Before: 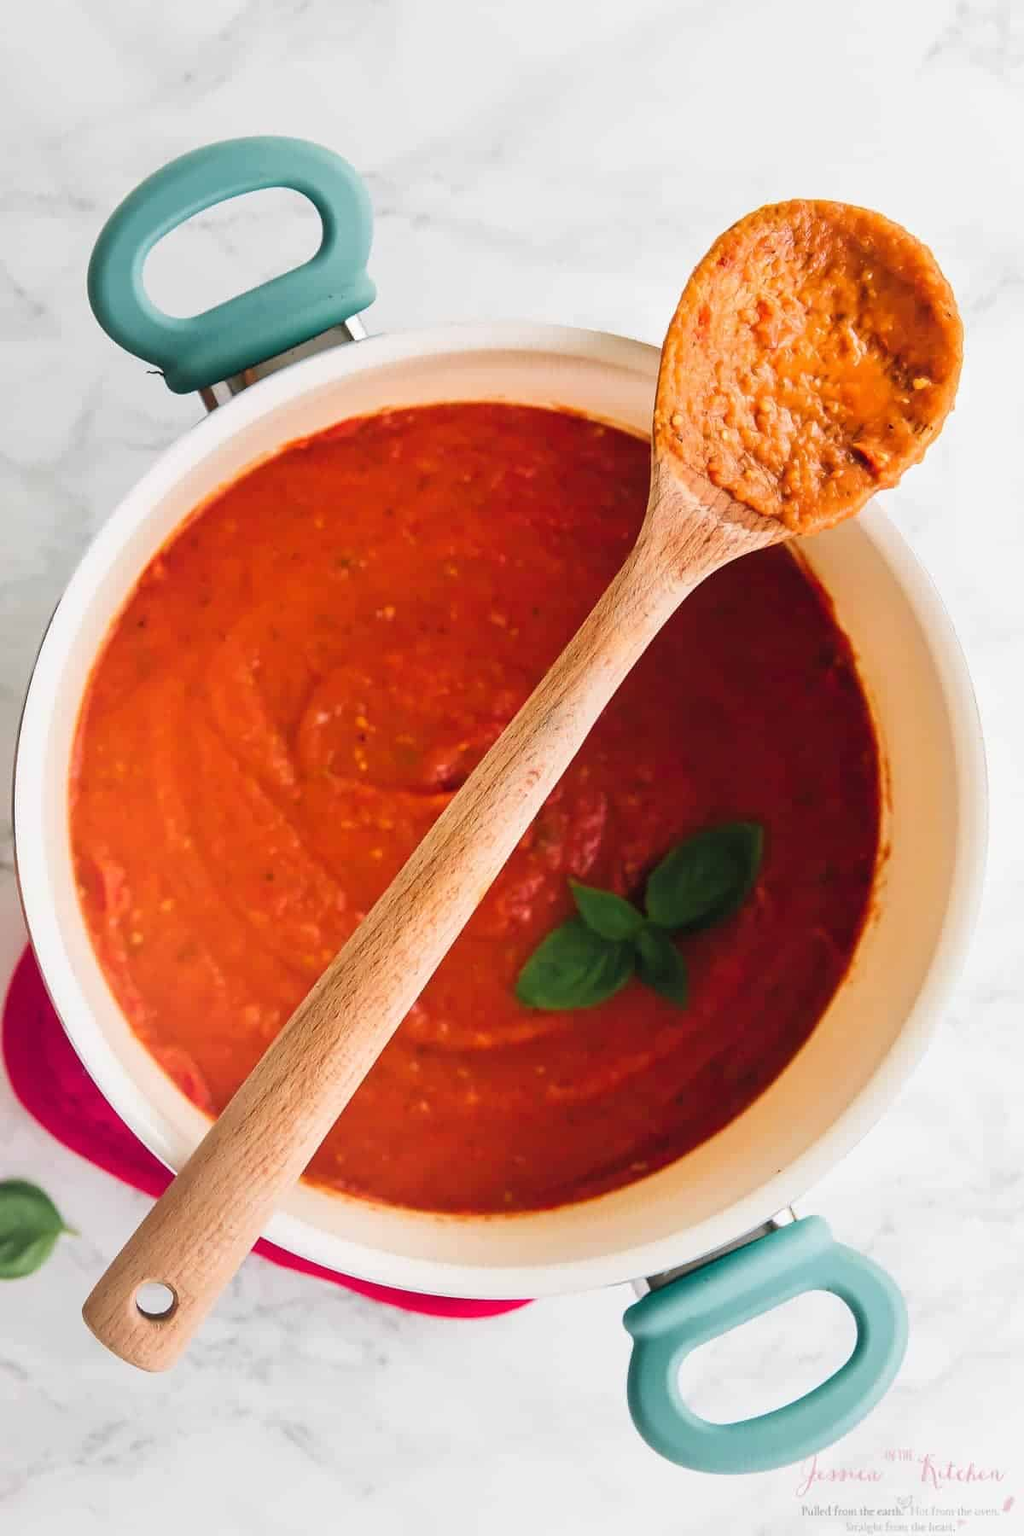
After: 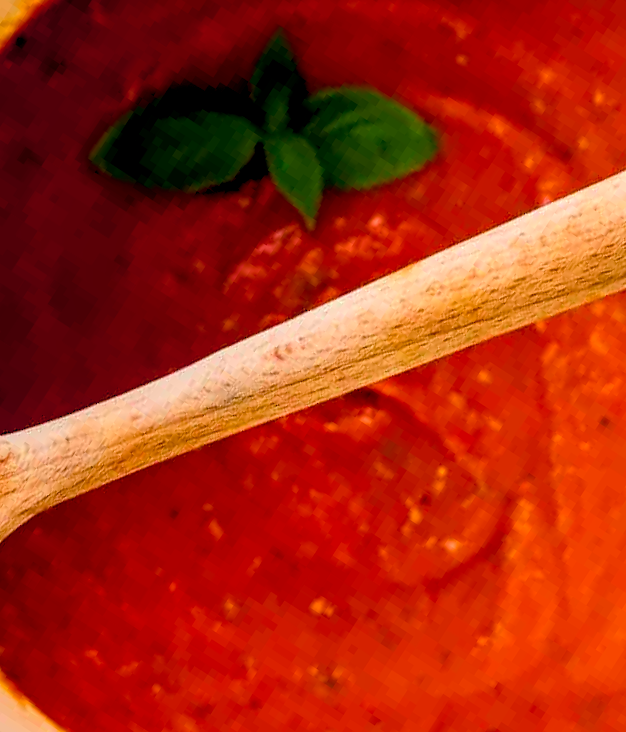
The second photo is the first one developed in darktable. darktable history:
color balance rgb: global offset › luminance -1.436%, linear chroma grading › shadows 9.63%, linear chroma grading › highlights 10.835%, linear chroma grading › global chroma 15.086%, linear chroma grading › mid-tones 14.938%, perceptual saturation grading › global saturation 0.931%
crop and rotate: angle 147.06°, left 9.173%, top 15.6%, right 4.477%, bottom 17.028%
local contrast: on, module defaults
